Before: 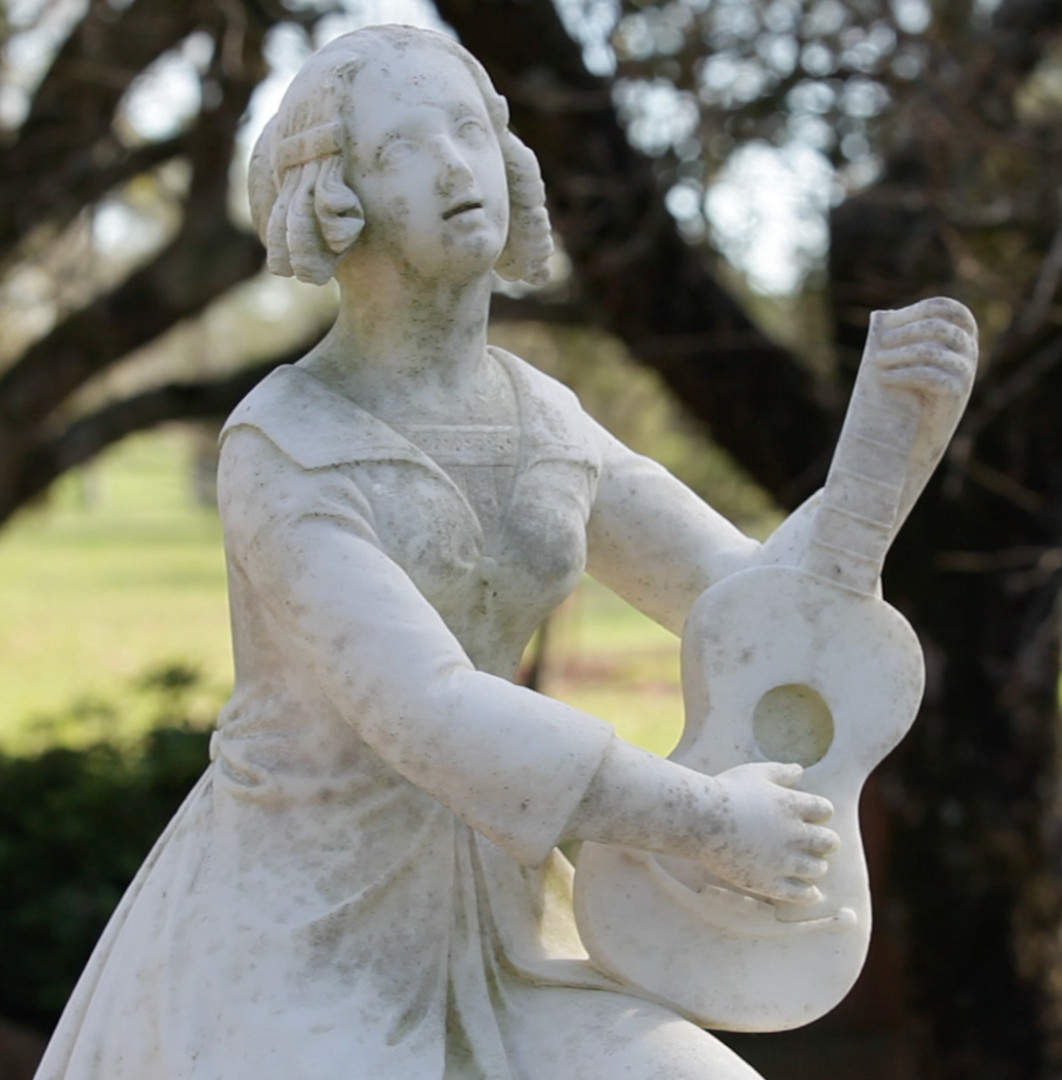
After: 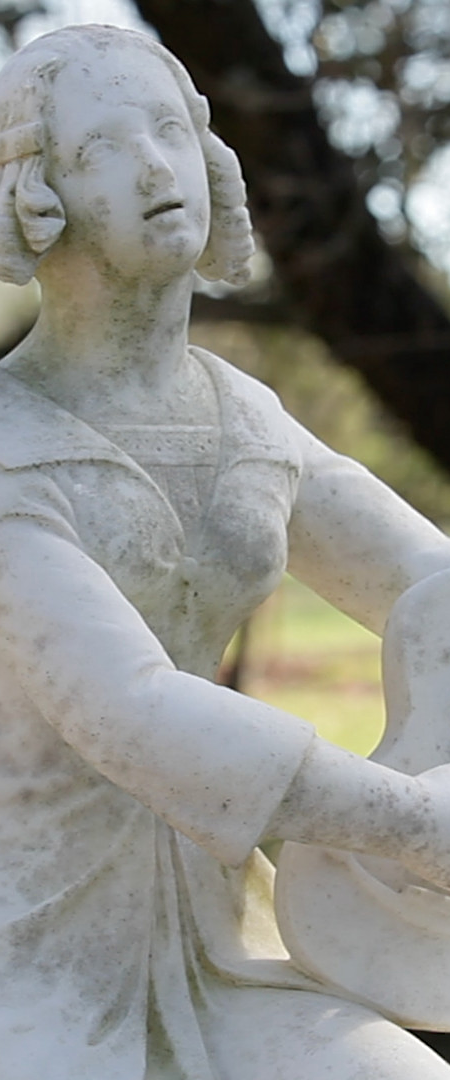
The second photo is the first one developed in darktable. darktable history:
crop: left 28.21%, right 29.375%
color zones: curves: ch0 [(0, 0.5) (0.143, 0.5) (0.286, 0.5) (0.429, 0.495) (0.571, 0.437) (0.714, 0.44) (0.857, 0.496) (1, 0.5)]
sharpen: on, module defaults
